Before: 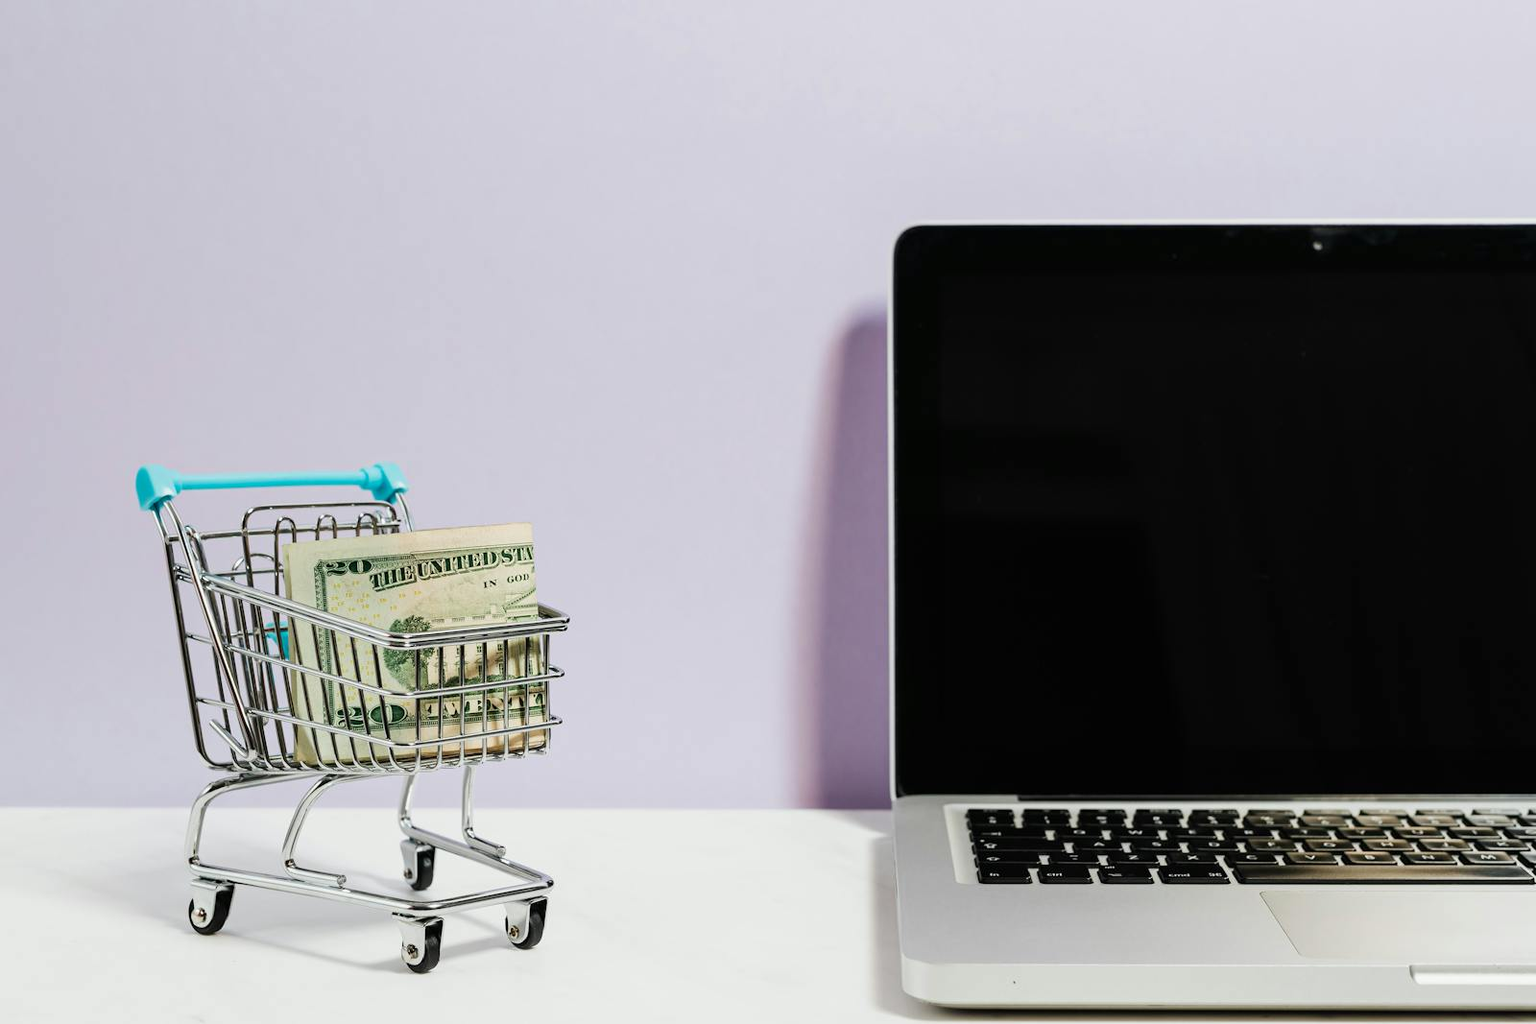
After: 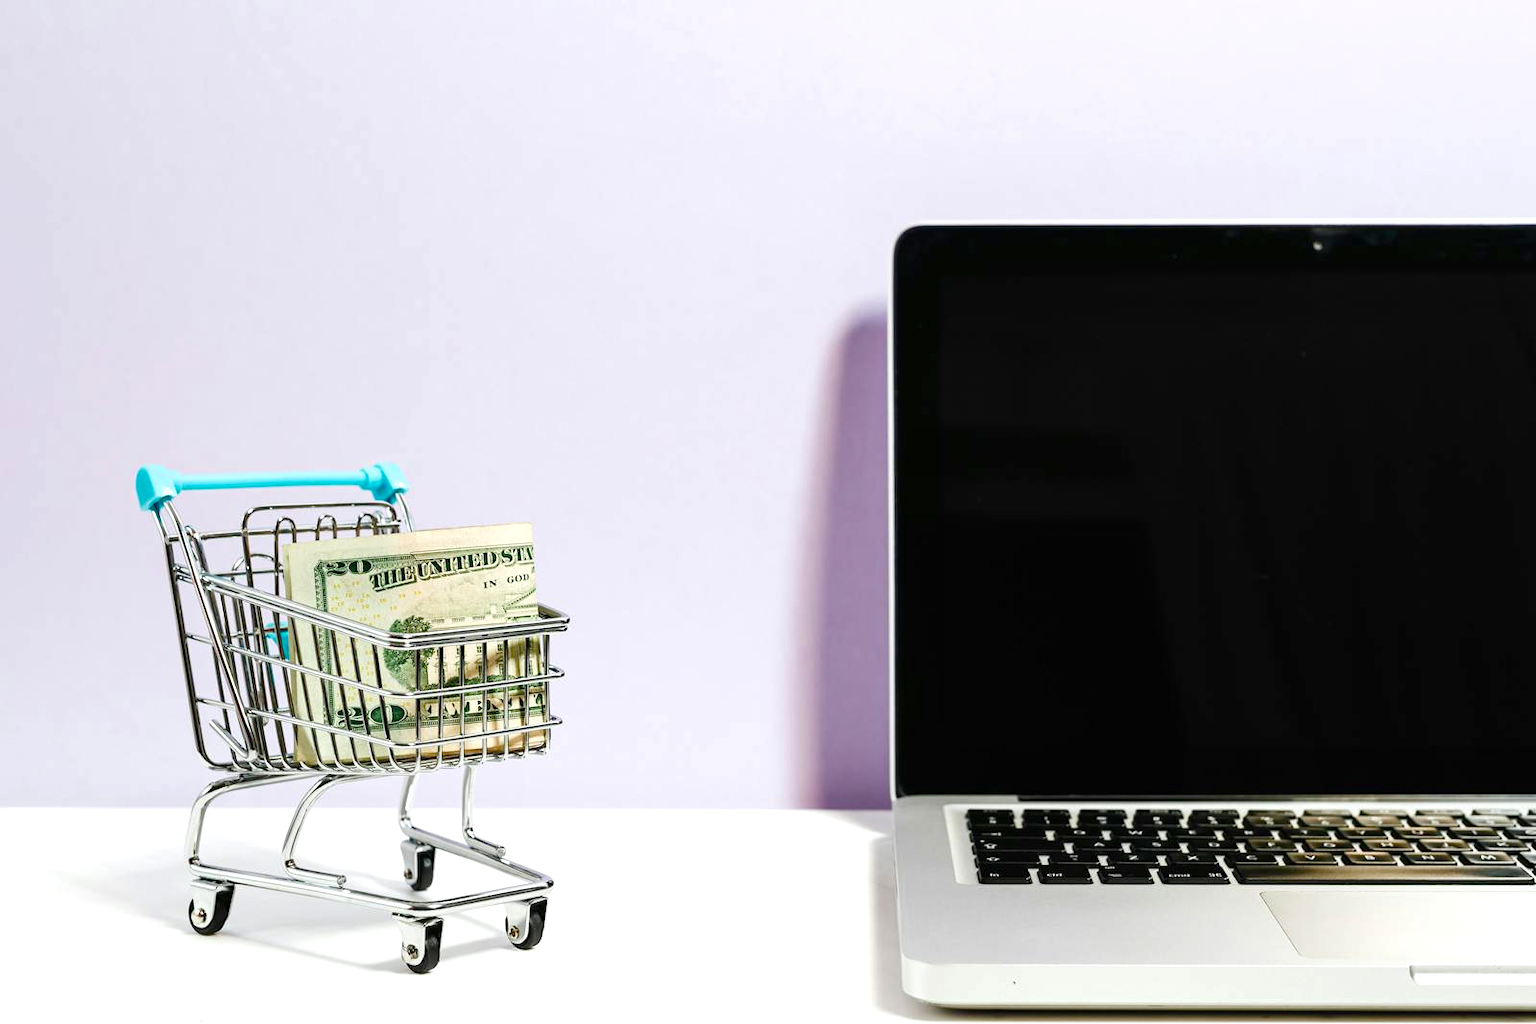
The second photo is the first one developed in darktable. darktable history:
color correction: saturation 0.99
color balance rgb: perceptual saturation grading › global saturation 25%, perceptual saturation grading › highlights -50%, perceptual saturation grading › shadows 30%, perceptual brilliance grading › global brilliance 12%, global vibrance 20%
